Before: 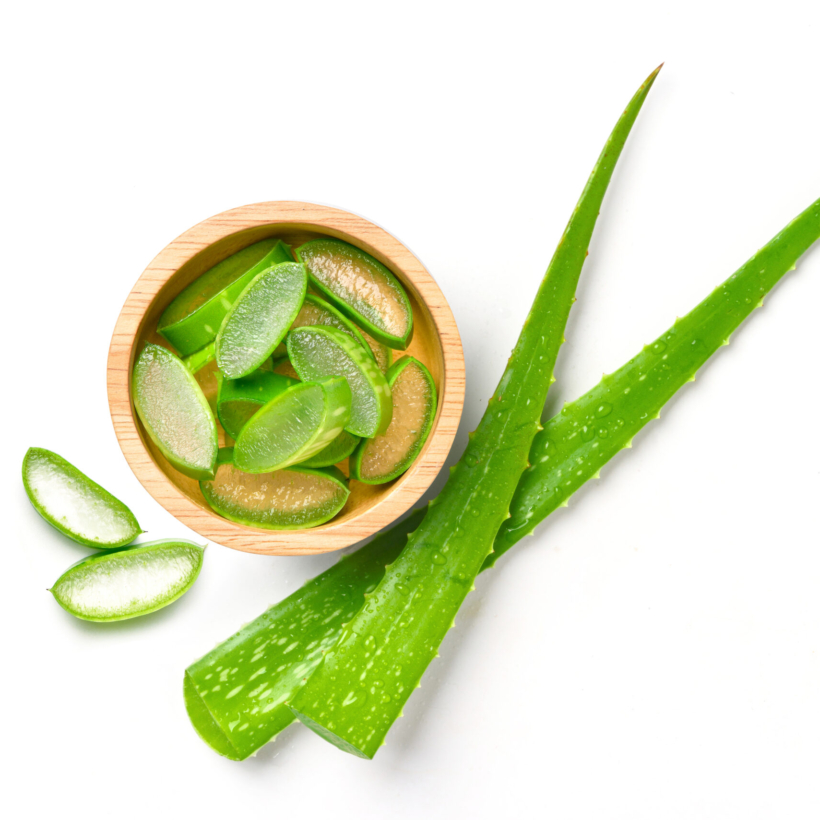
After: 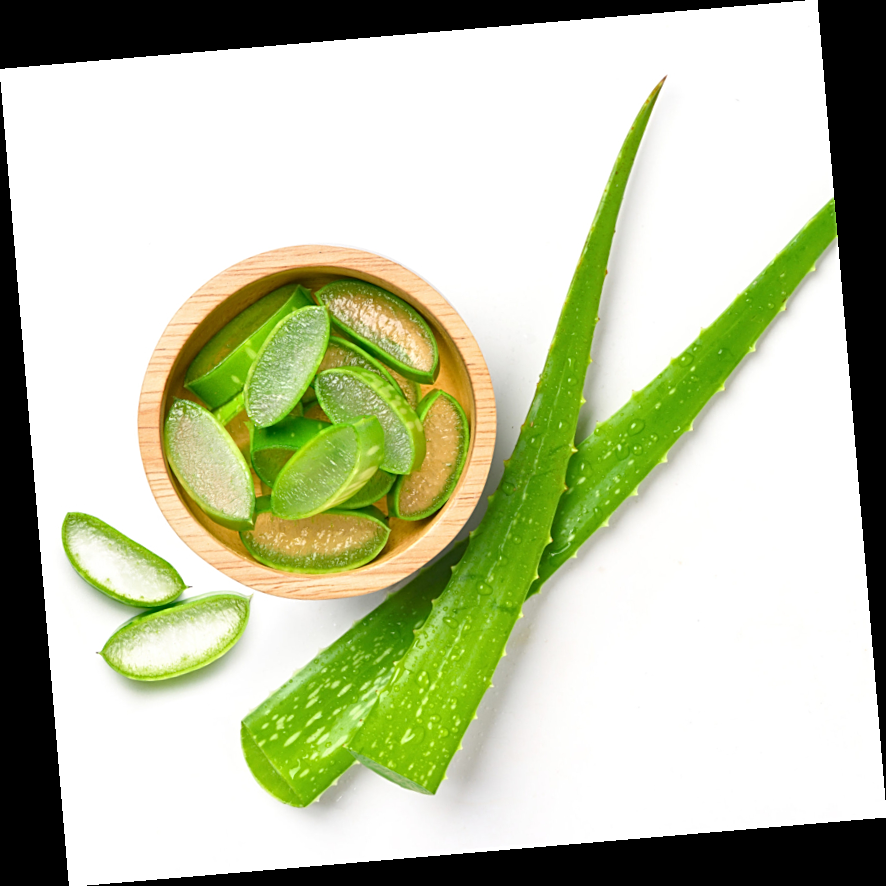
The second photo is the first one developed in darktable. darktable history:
rotate and perspective: rotation -4.86°, automatic cropping off
sharpen: on, module defaults
